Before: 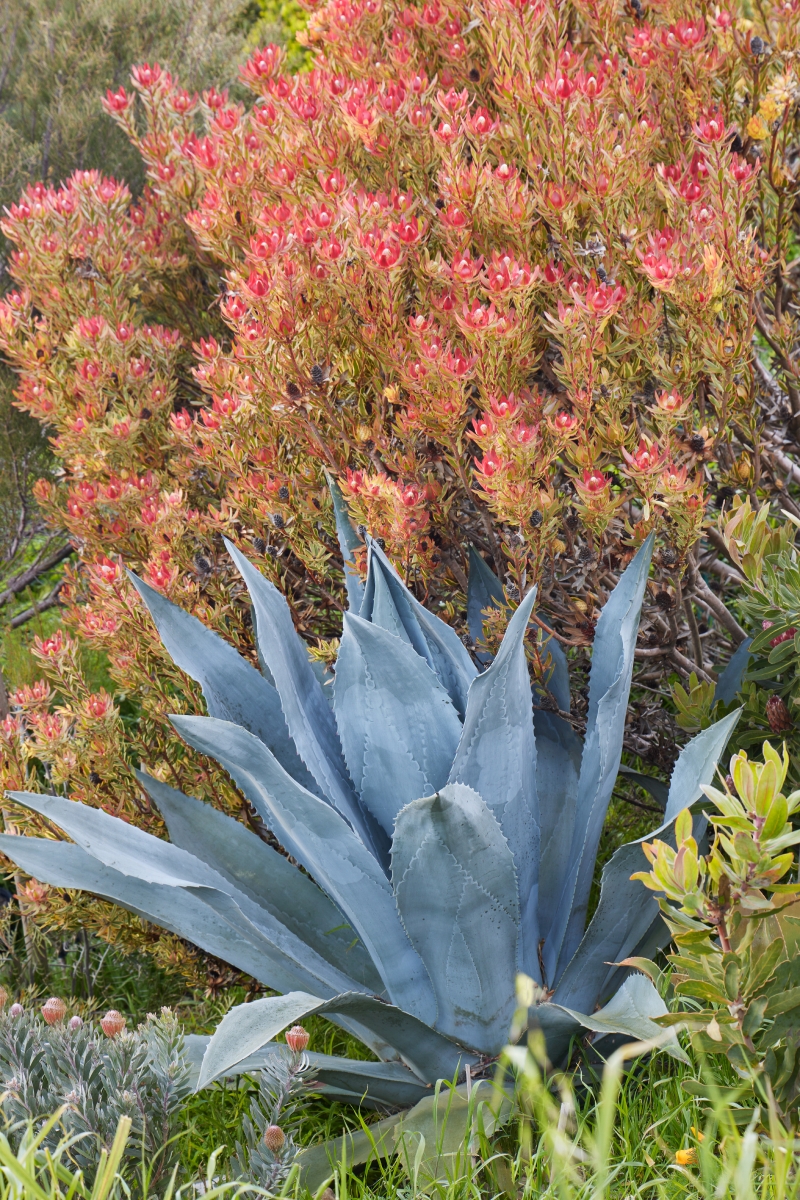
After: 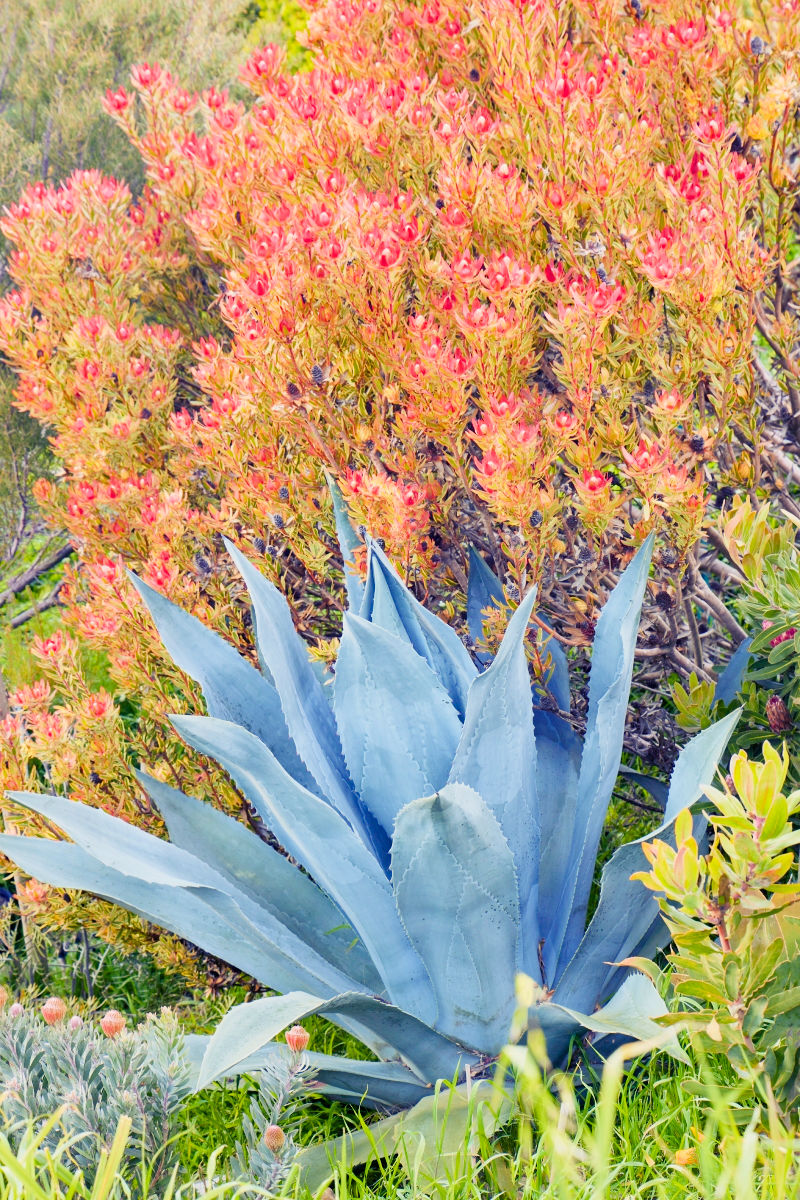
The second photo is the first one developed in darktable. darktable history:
exposure: black level correction 0, exposure 1.3 EV, compensate highlight preservation false
color balance rgb: shadows lift › luminance -28.76%, shadows lift › chroma 15%, shadows lift › hue 270°, power › chroma 1%, power › hue 255°, highlights gain › luminance 7.14%, highlights gain › chroma 2%, highlights gain › hue 90°, global offset › luminance -0.29%, global offset › hue 260°, perceptual saturation grading › global saturation 20%, perceptual saturation grading › highlights -13.92%, perceptual saturation grading › shadows 50%
filmic rgb: black relative exposure -7.15 EV, white relative exposure 5.36 EV, hardness 3.02, color science v6 (2022)
